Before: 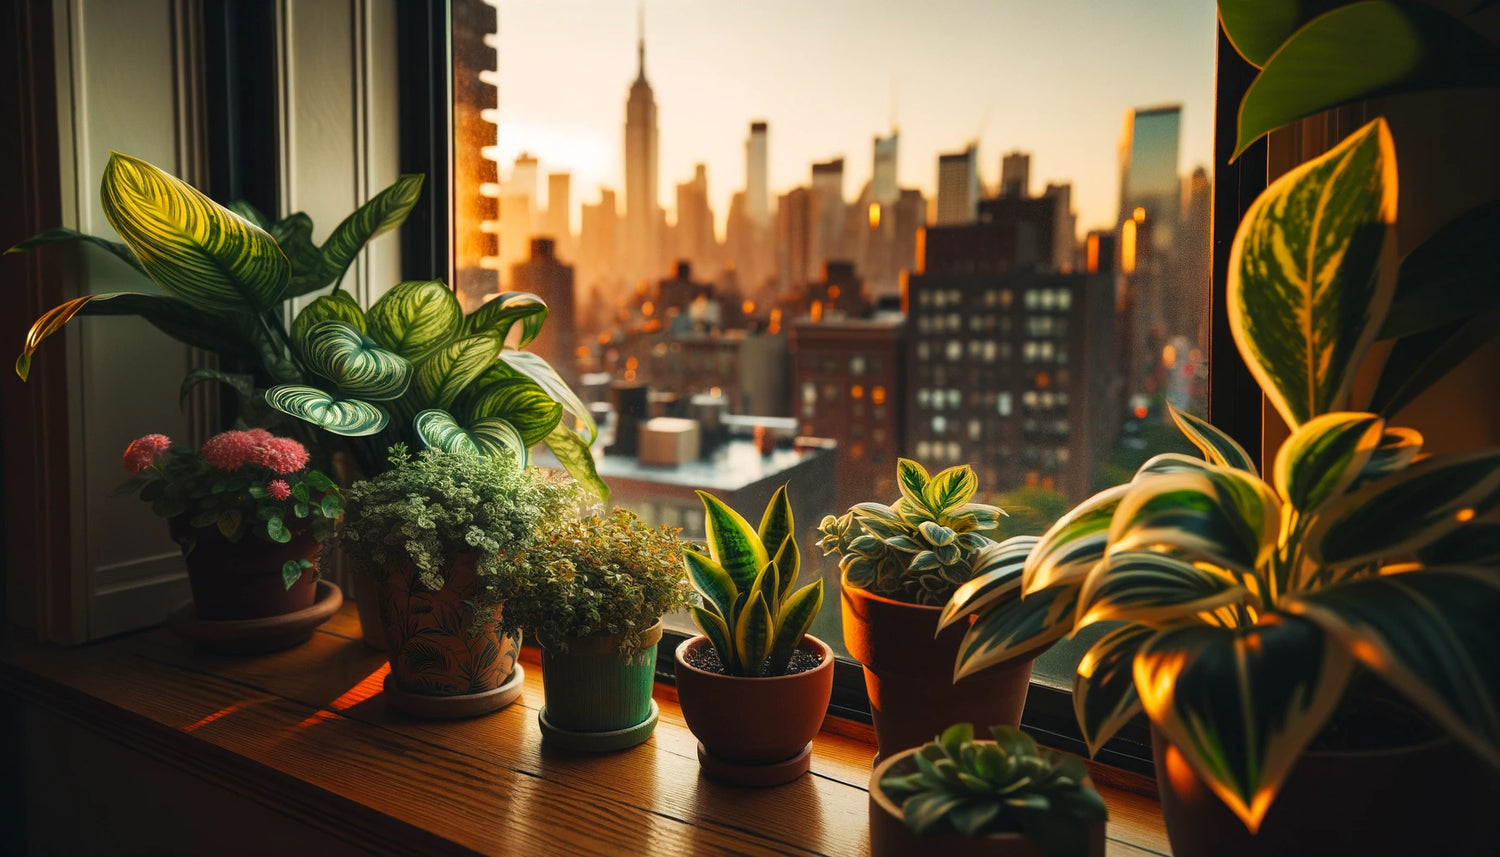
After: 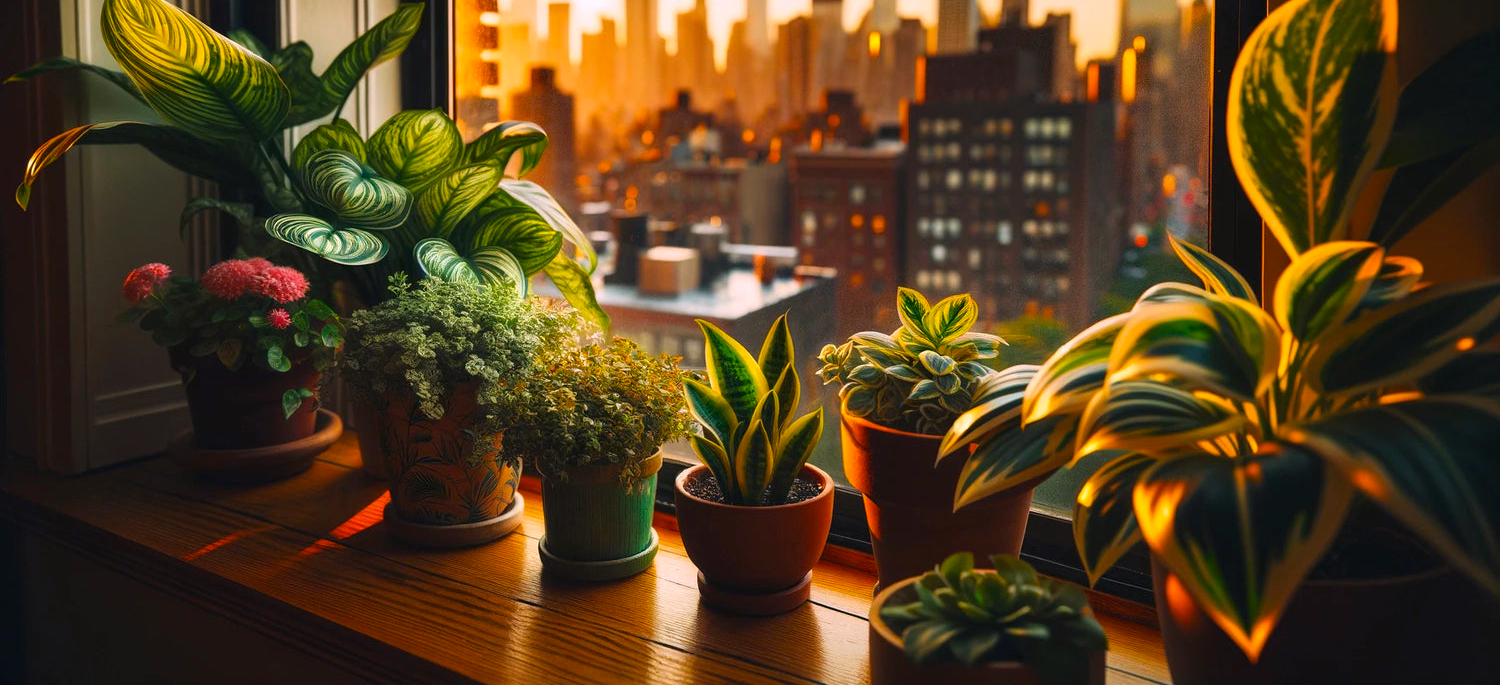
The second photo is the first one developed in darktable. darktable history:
crop and rotate: top 19.998%
white balance: red 1.05, blue 1.072
color balance rgb: perceptual saturation grading › global saturation 20%, global vibrance 20%
tone equalizer: on, module defaults
